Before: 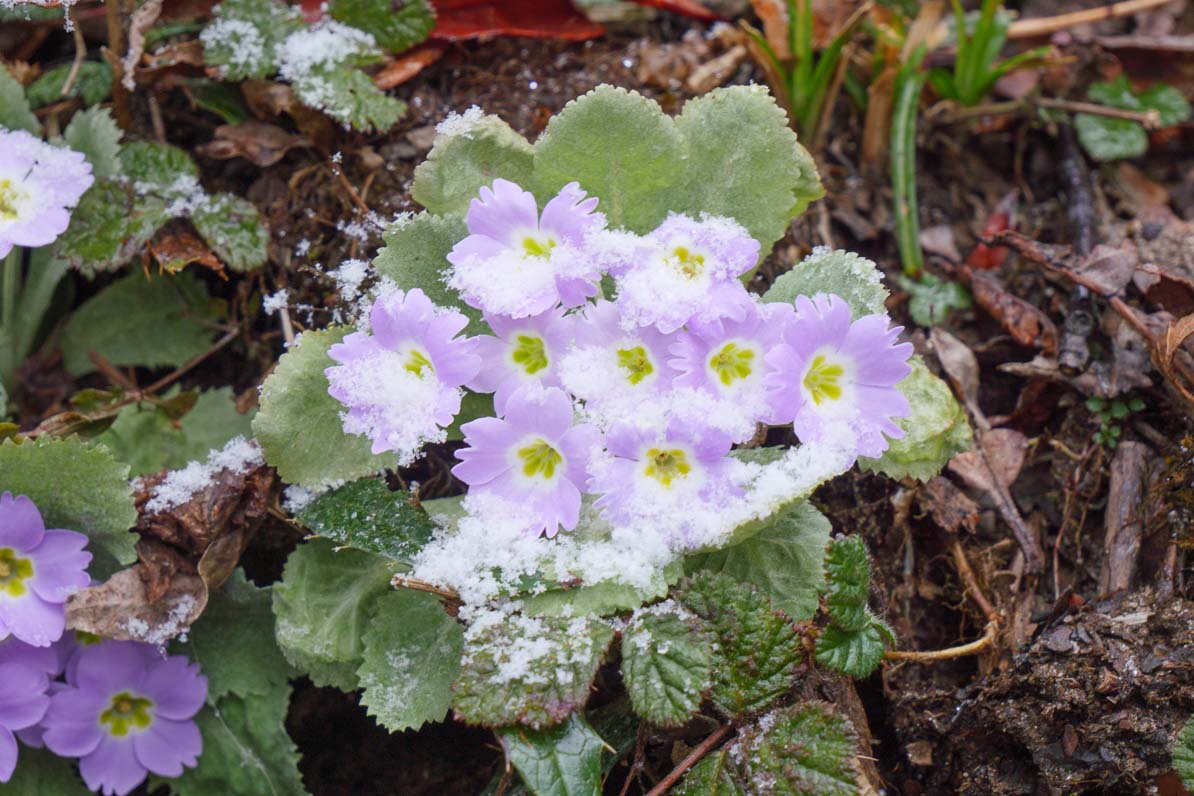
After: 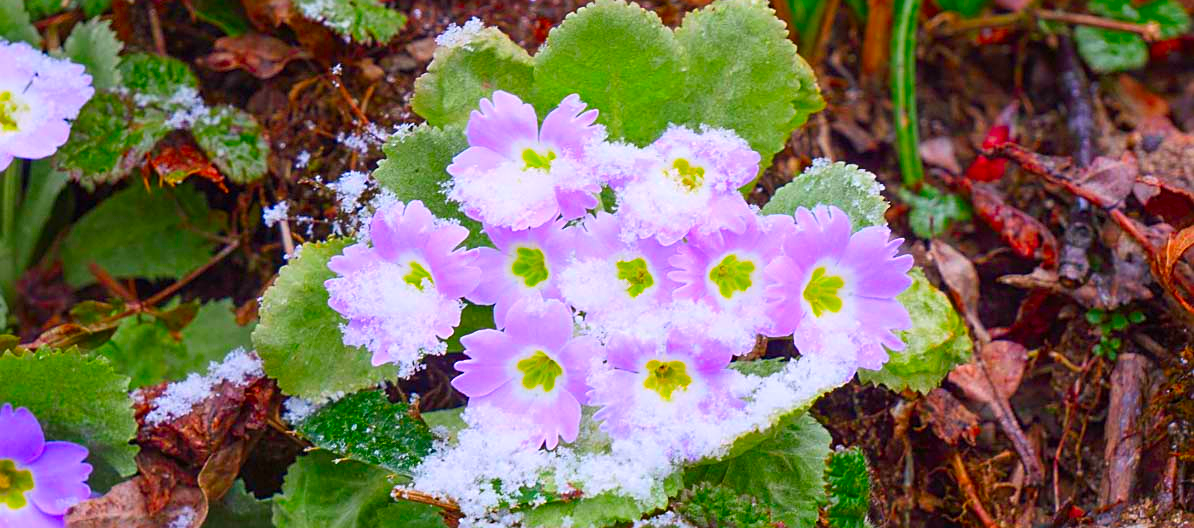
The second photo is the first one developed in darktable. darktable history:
crop: top 11.179%, bottom 22.425%
sharpen: on, module defaults
color correction: highlights a* 1.57, highlights b* -1.65, saturation 2.44
